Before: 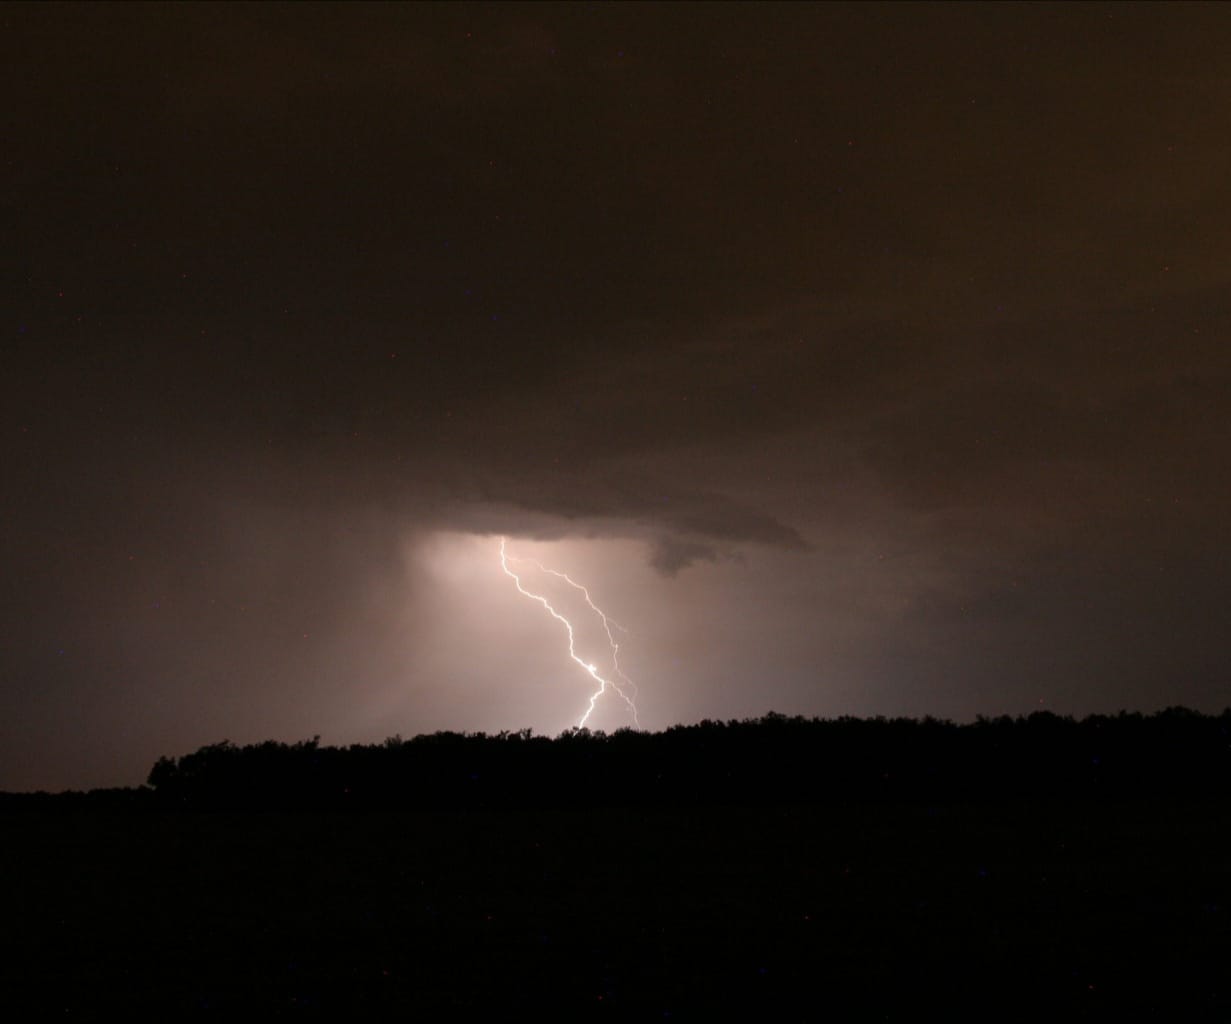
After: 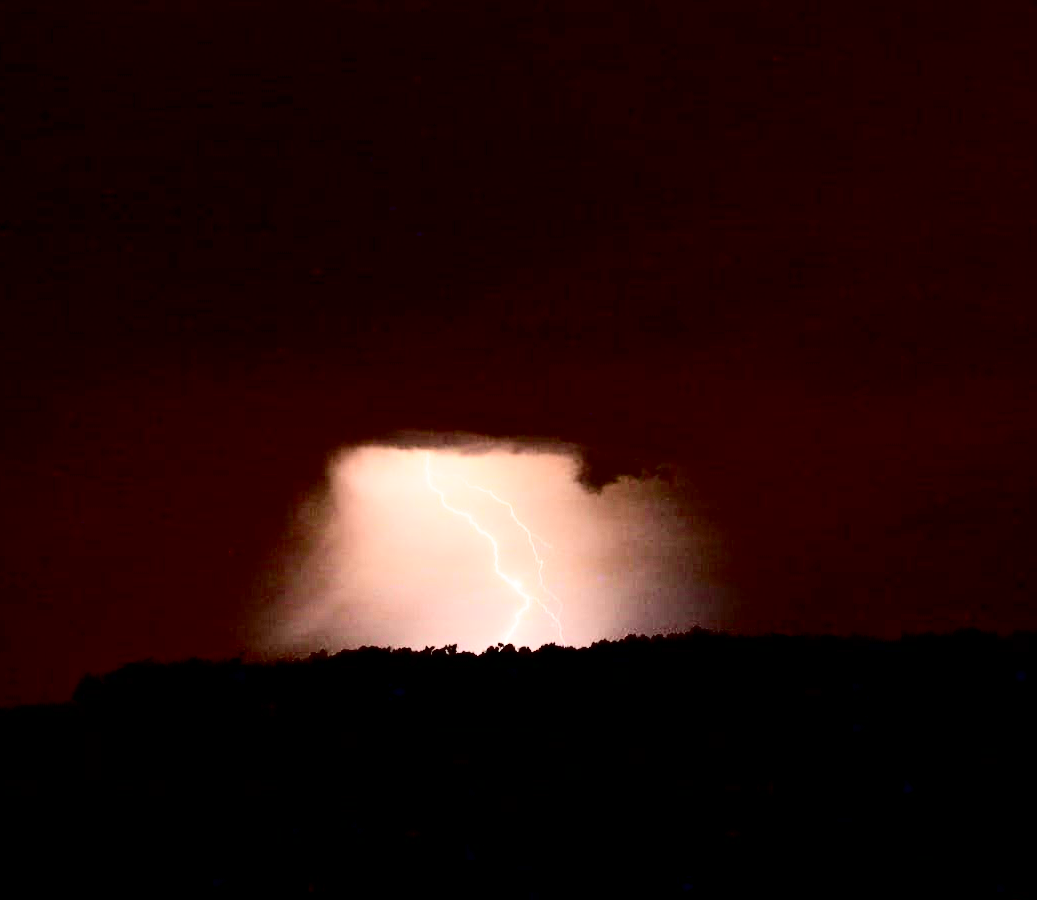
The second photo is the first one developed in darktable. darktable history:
contrast brightness saturation: contrast 0.776, brightness -0.987, saturation 0.99
crop: left 6.164%, top 8.229%, right 9.548%, bottom 3.803%
tone equalizer: edges refinement/feathering 500, mask exposure compensation -1.57 EV, preserve details no
base curve: curves: ch0 [(0, 0) (0.028, 0.03) (0.121, 0.232) (0.46, 0.748) (0.859, 0.968) (1, 1)], preserve colors none
